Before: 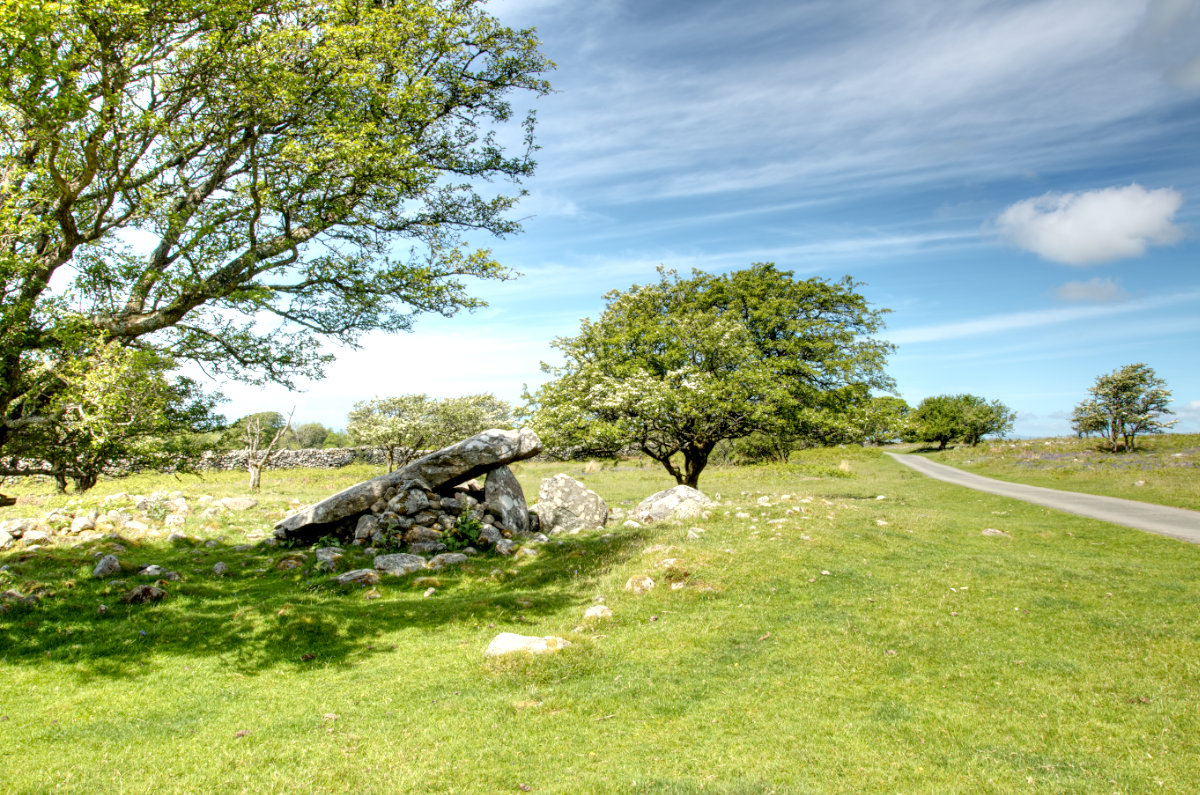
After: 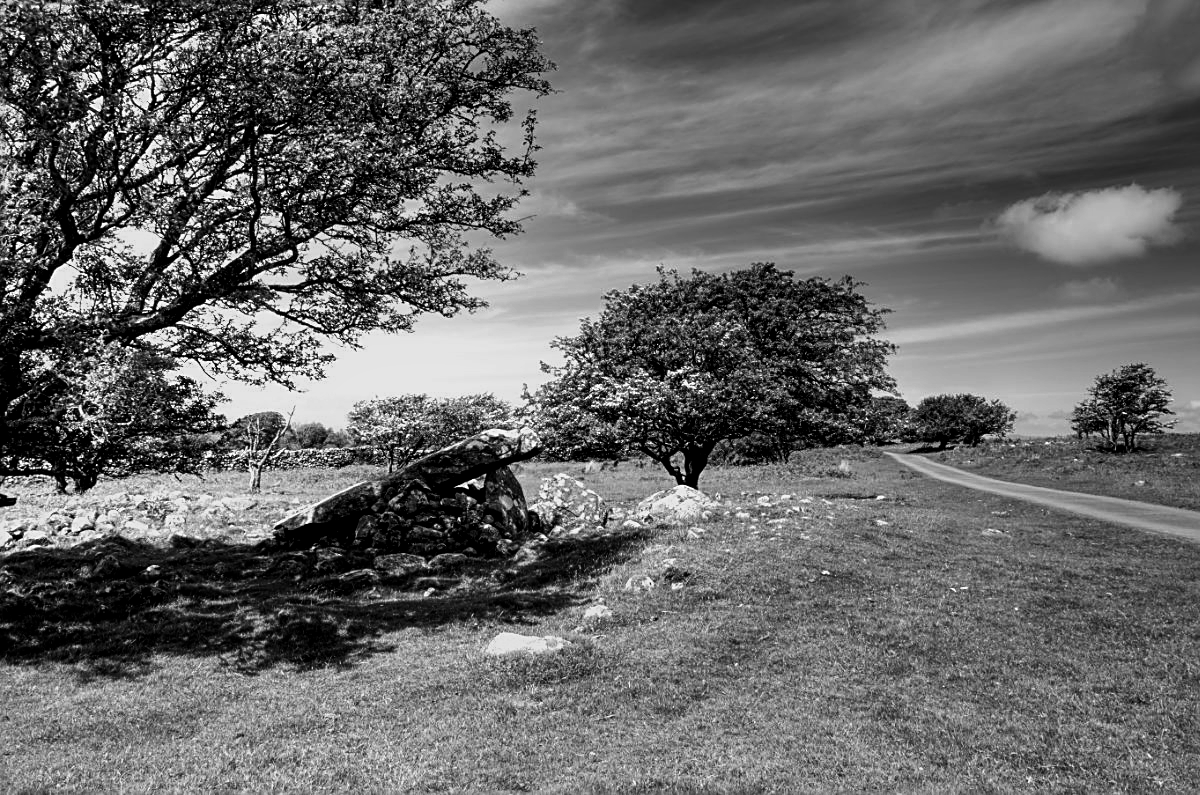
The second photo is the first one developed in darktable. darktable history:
monochrome: a 32, b 64, size 2.3
filmic rgb: black relative exposure -16 EV, white relative exposure 6.92 EV, hardness 4.7
sharpen: on, module defaults
levels: levels [0.012, 0.367, 0.697]
exposure: exposure 0.2 EV, compensate highlight preservation false
contrast brightness saturation: brightness -1, saturation 1
